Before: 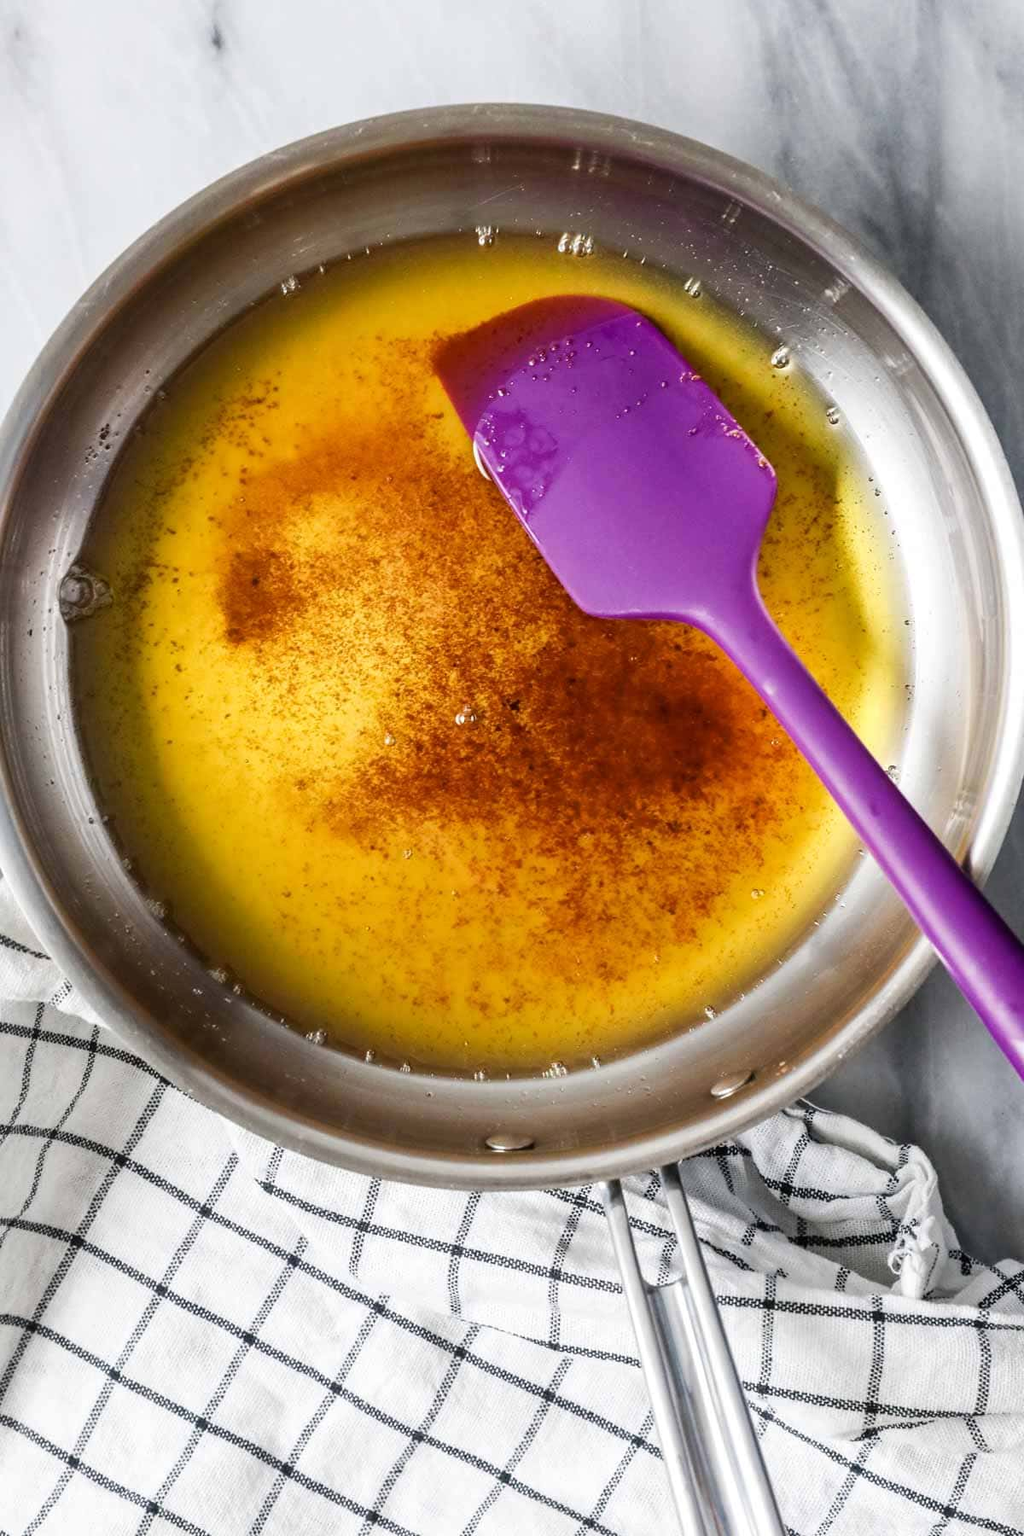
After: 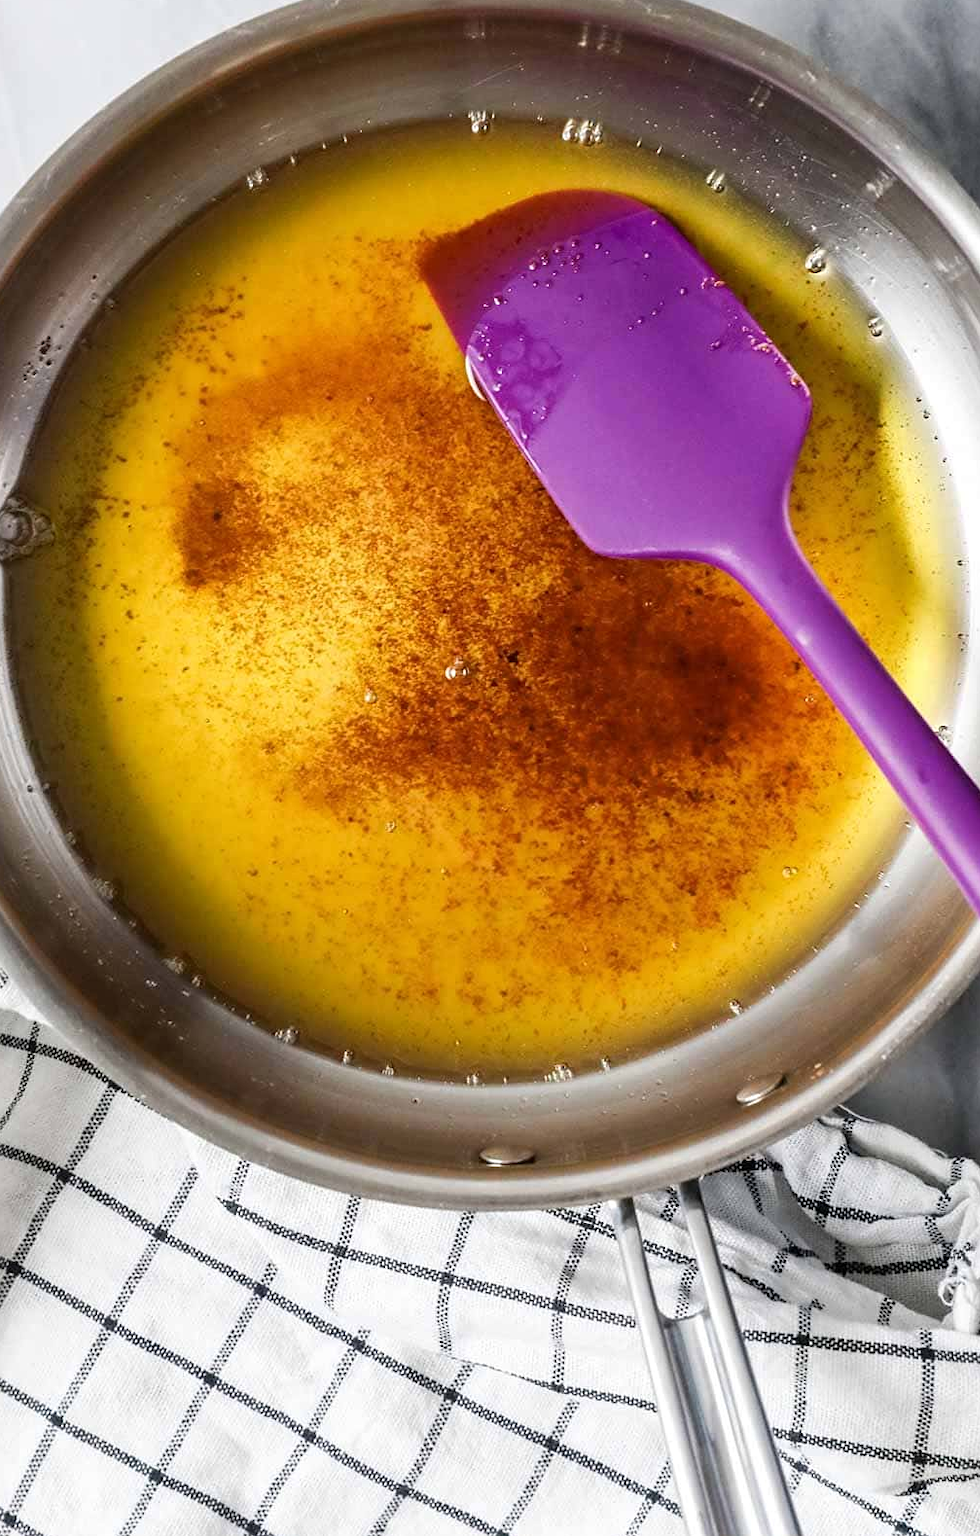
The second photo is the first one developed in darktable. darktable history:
crop: left 6.4%, top 8.409%, right 9.537%, bottom 3.865%
sharpen: amount 0.21
